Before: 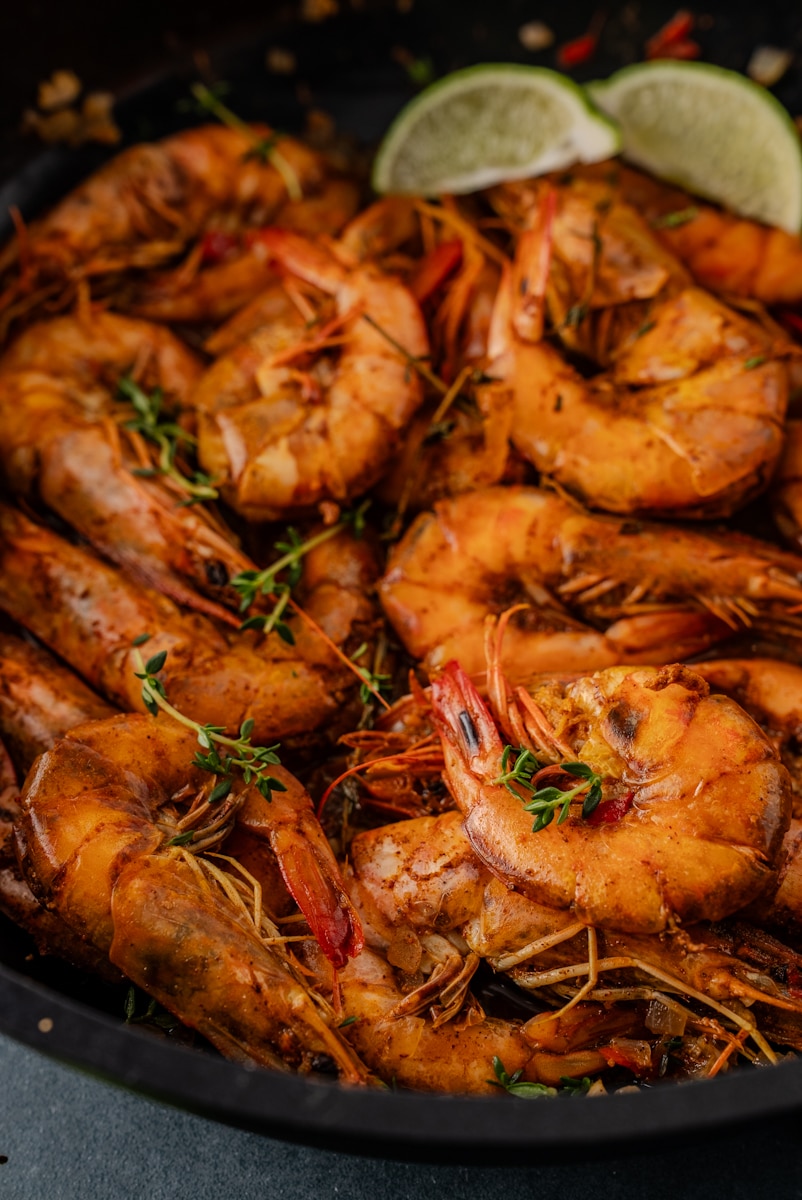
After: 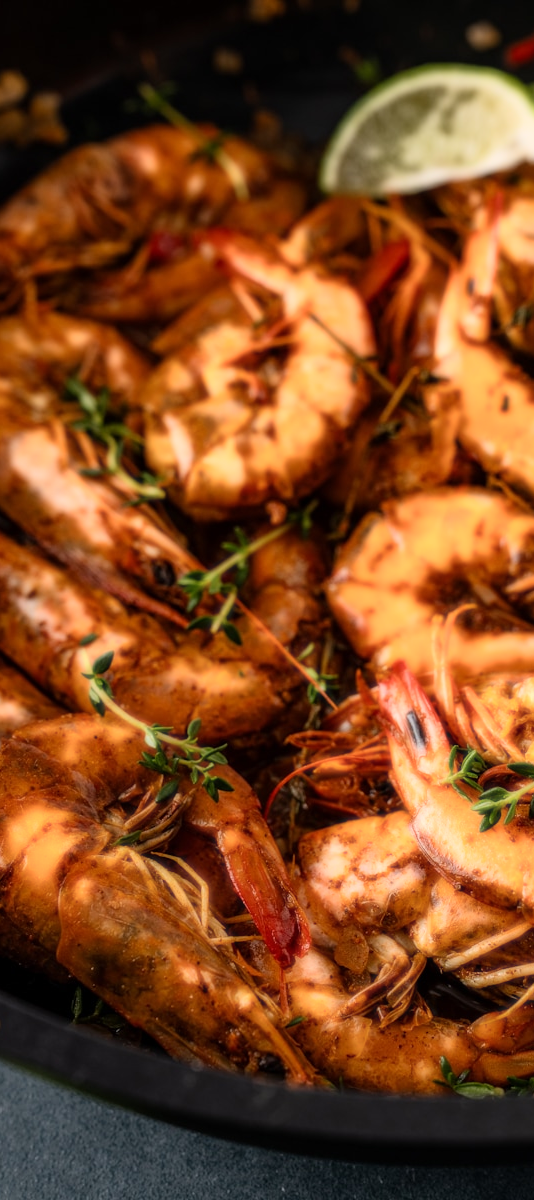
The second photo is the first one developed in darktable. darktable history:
crop and rotate: left 6.617%, right 26.717%
bloom: size 0%, threshold 54.82%, strength 8.31%
